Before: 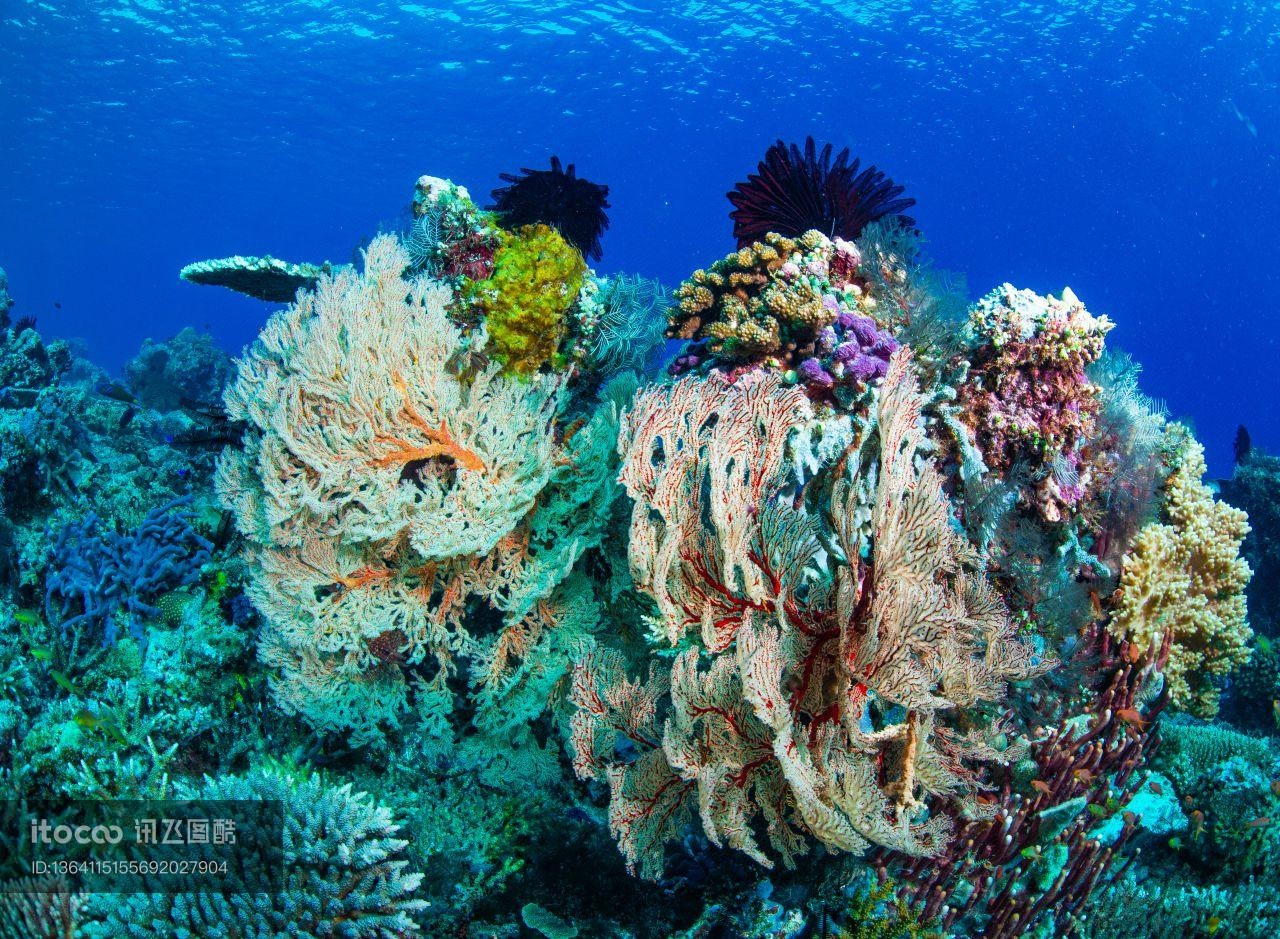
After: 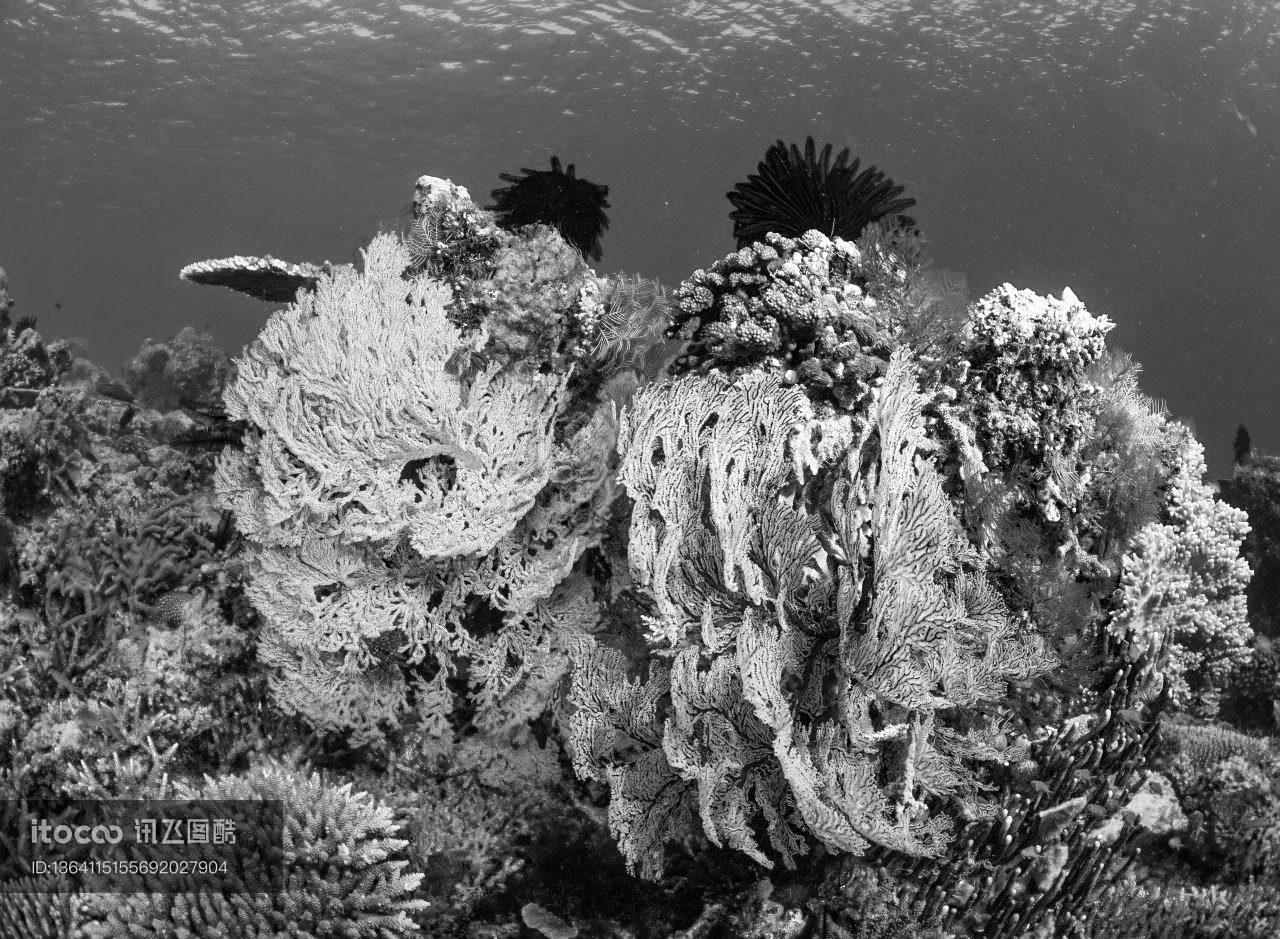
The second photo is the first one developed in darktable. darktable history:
sharpen: amount 0.2
monochrome: on, module defaults
shadows and highlights: shadows -10, white point adjustment 1.5, highlights 10
